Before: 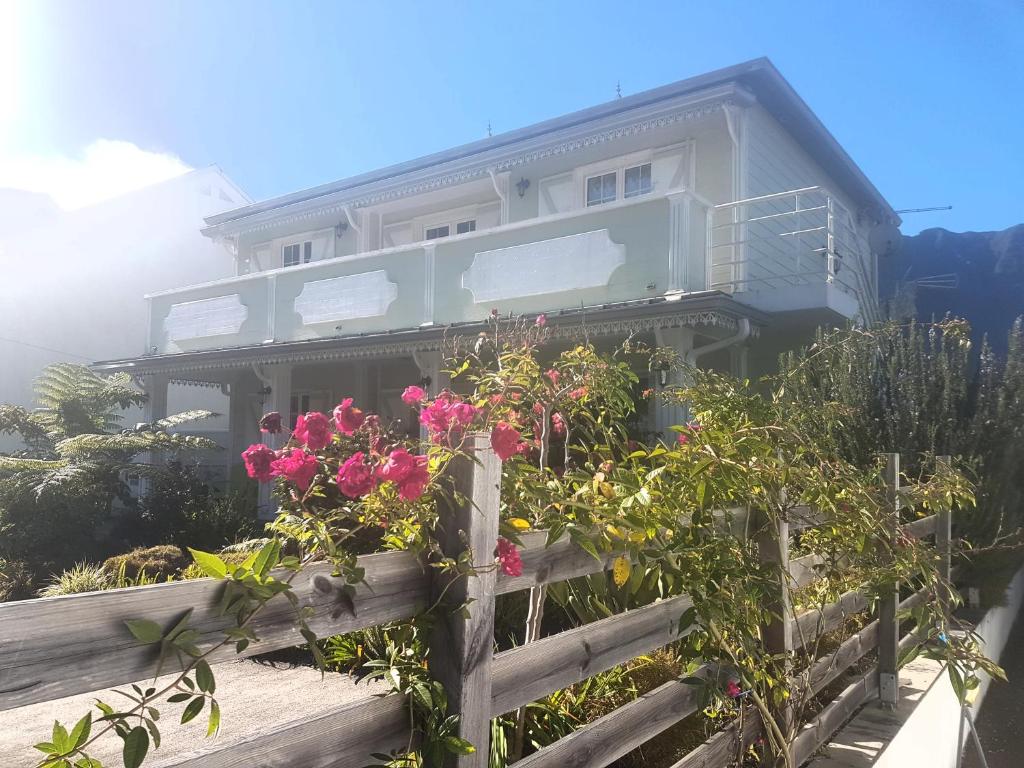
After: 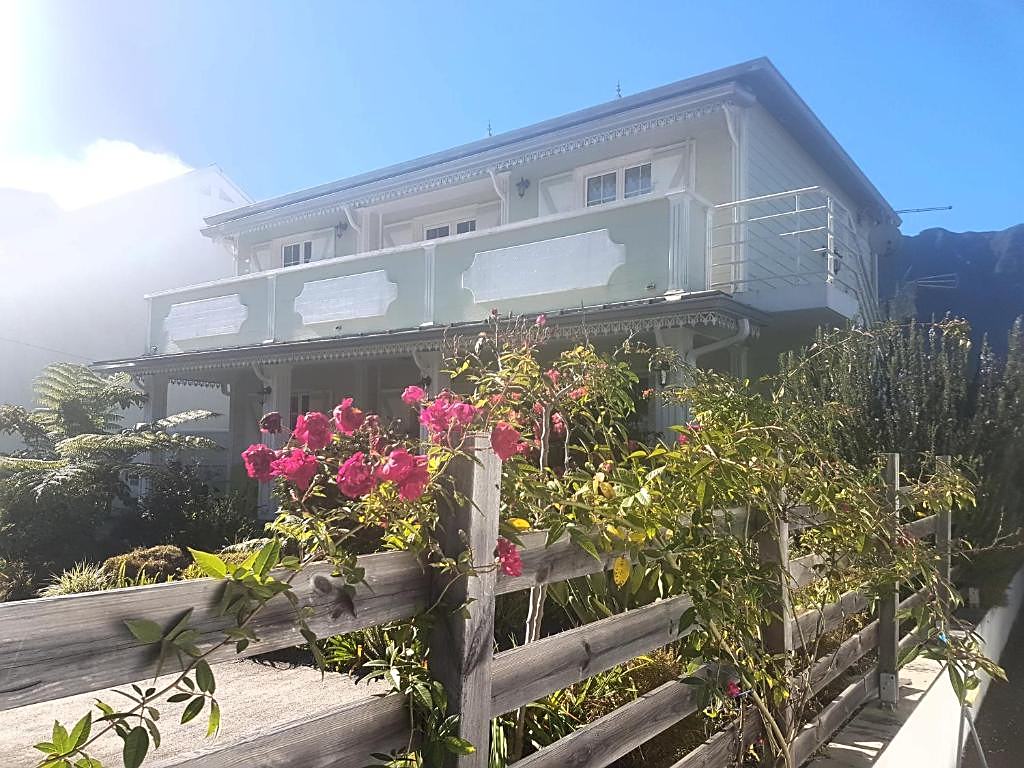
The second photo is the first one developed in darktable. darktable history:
sharpen: radius 1.978
